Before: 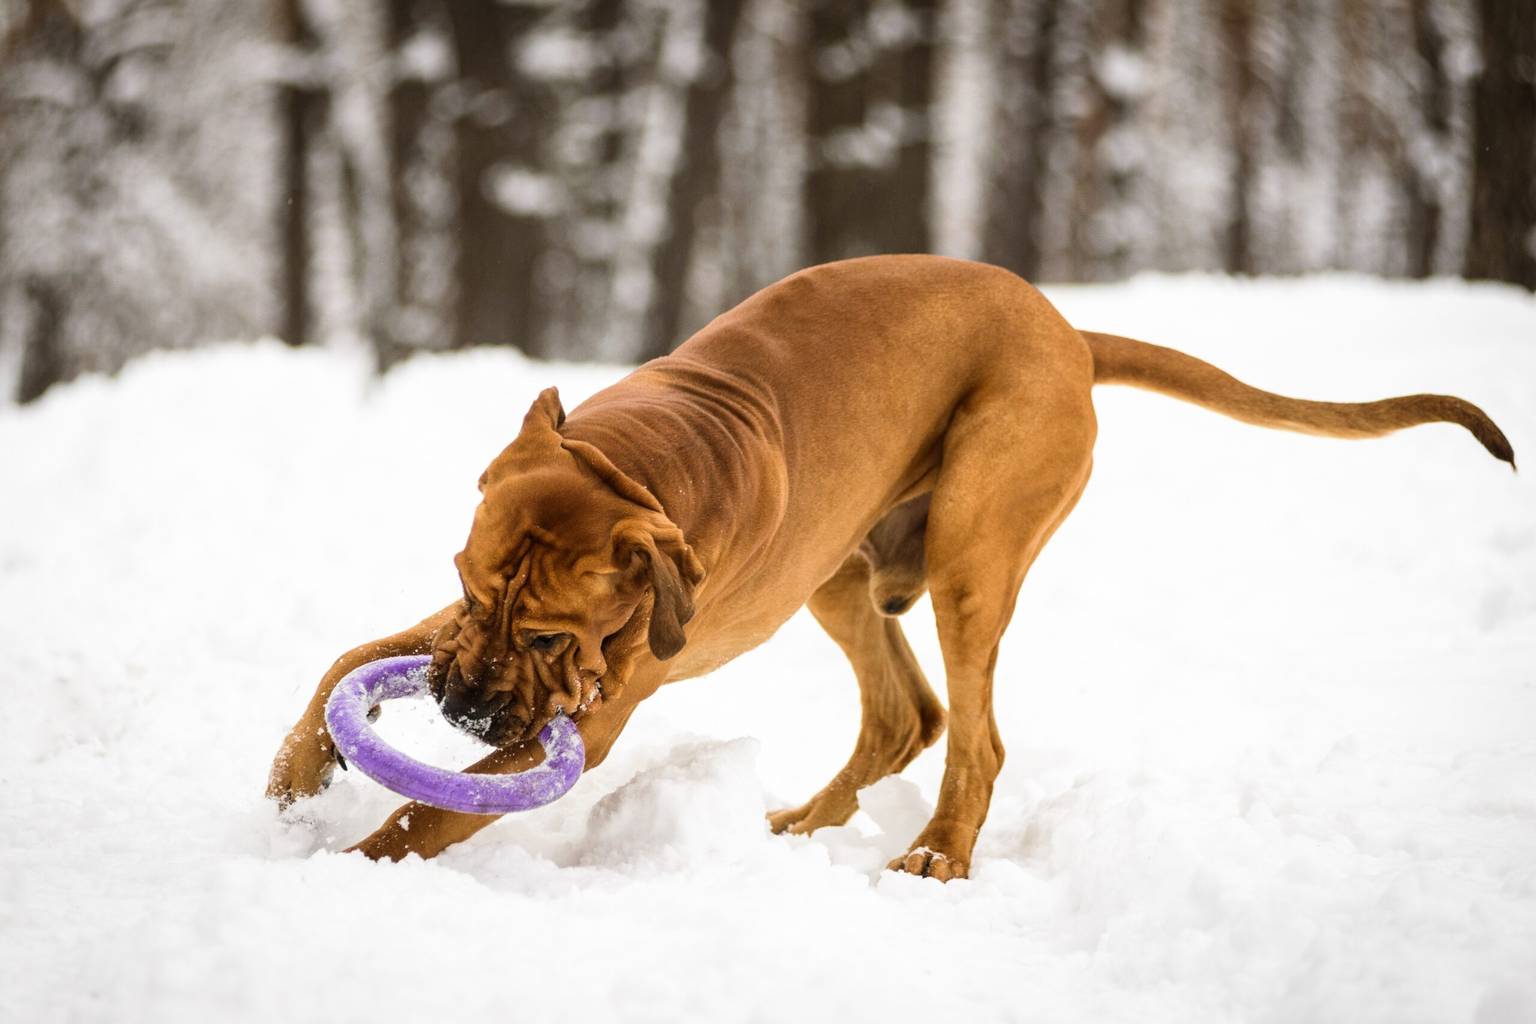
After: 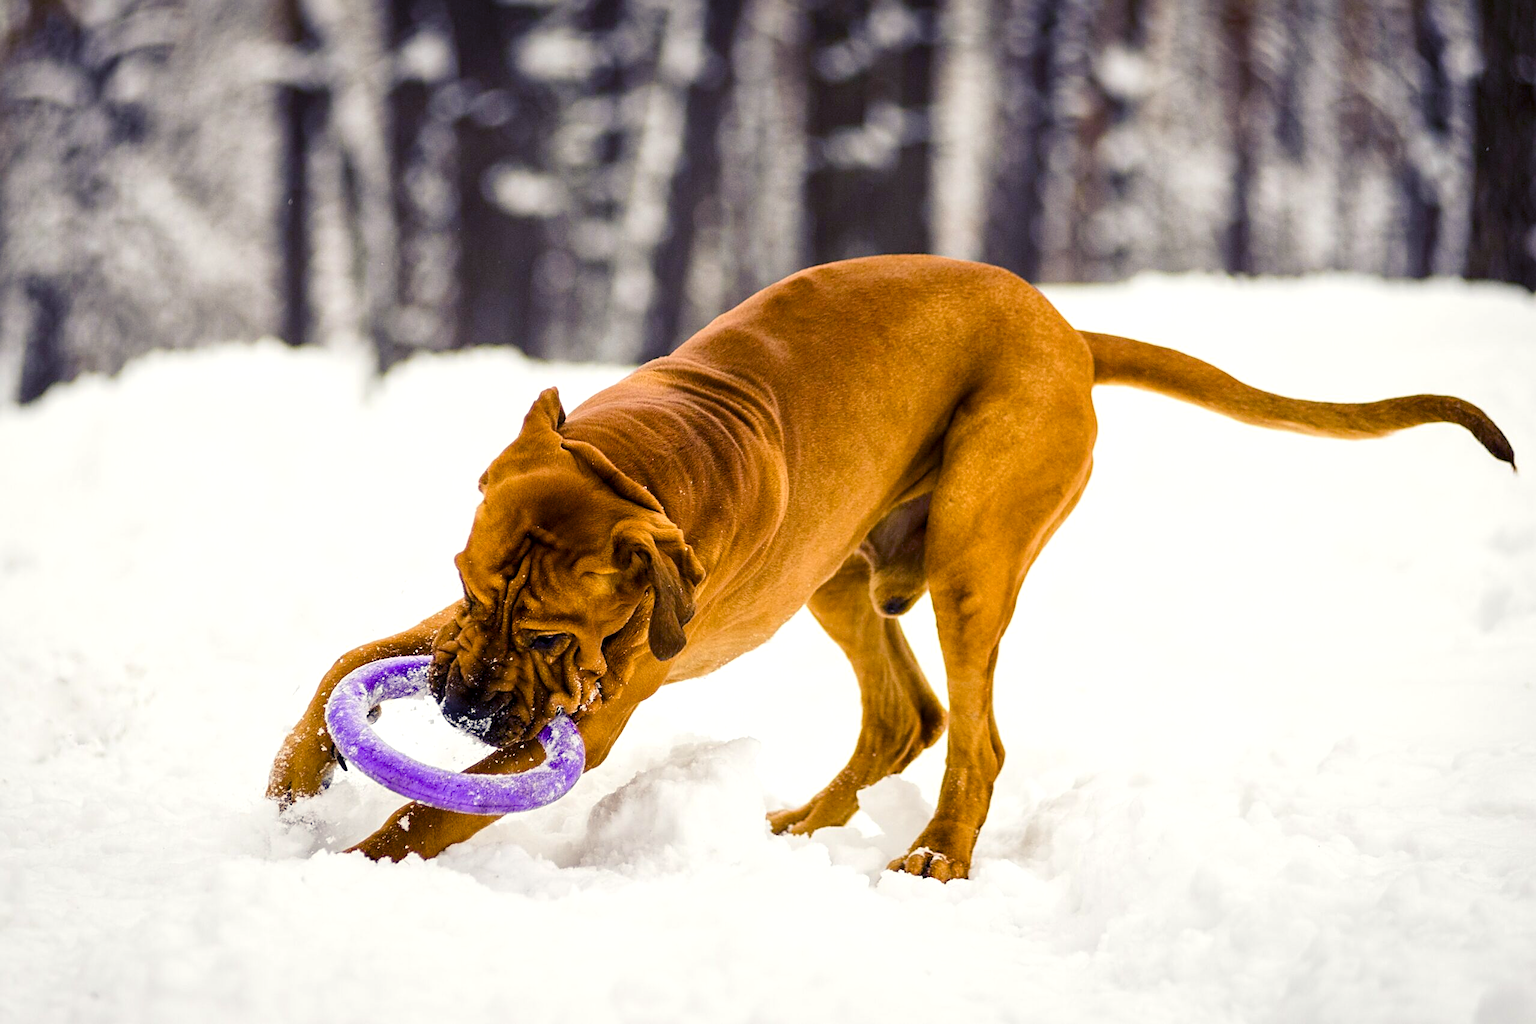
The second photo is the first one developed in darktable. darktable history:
sharpen: on, module defaults
color balance rgb: shadows lift › luminance -28.76%, shadows lift › chroma 15%, shadows lift › hue 270°, power › chroma 1%, power › hue 255°, highlights gain › luminance 7.14%, highlights gain › chroma 2%, highlights gain › hue 90°, global offset › luminance -0.29%, global offset › hue 260°, perceptual saturation grading › global saturation 20%, perceptual saturation grading › highlights -13.92%, perceptual saturation grading › shadows 50%
color balance: output saturation 110%
local contrast: mode bilateral grid, contrast 20, coarseness 50, detail 120%, midtone range 0.2
